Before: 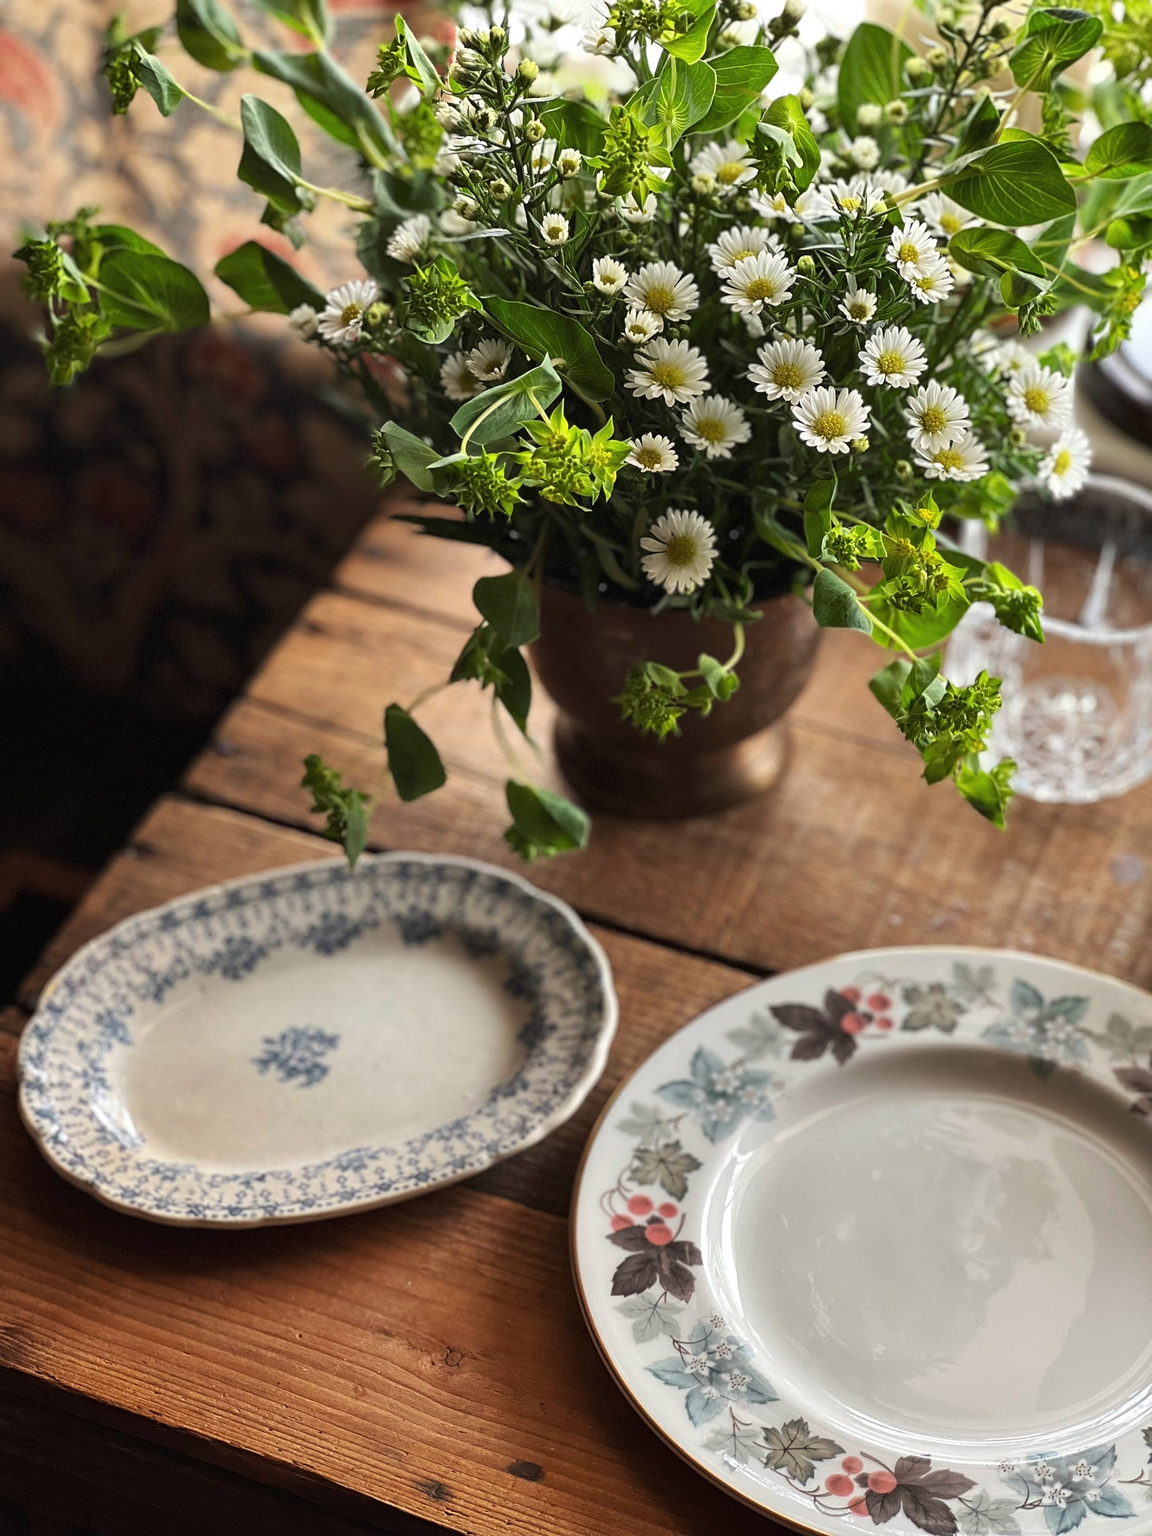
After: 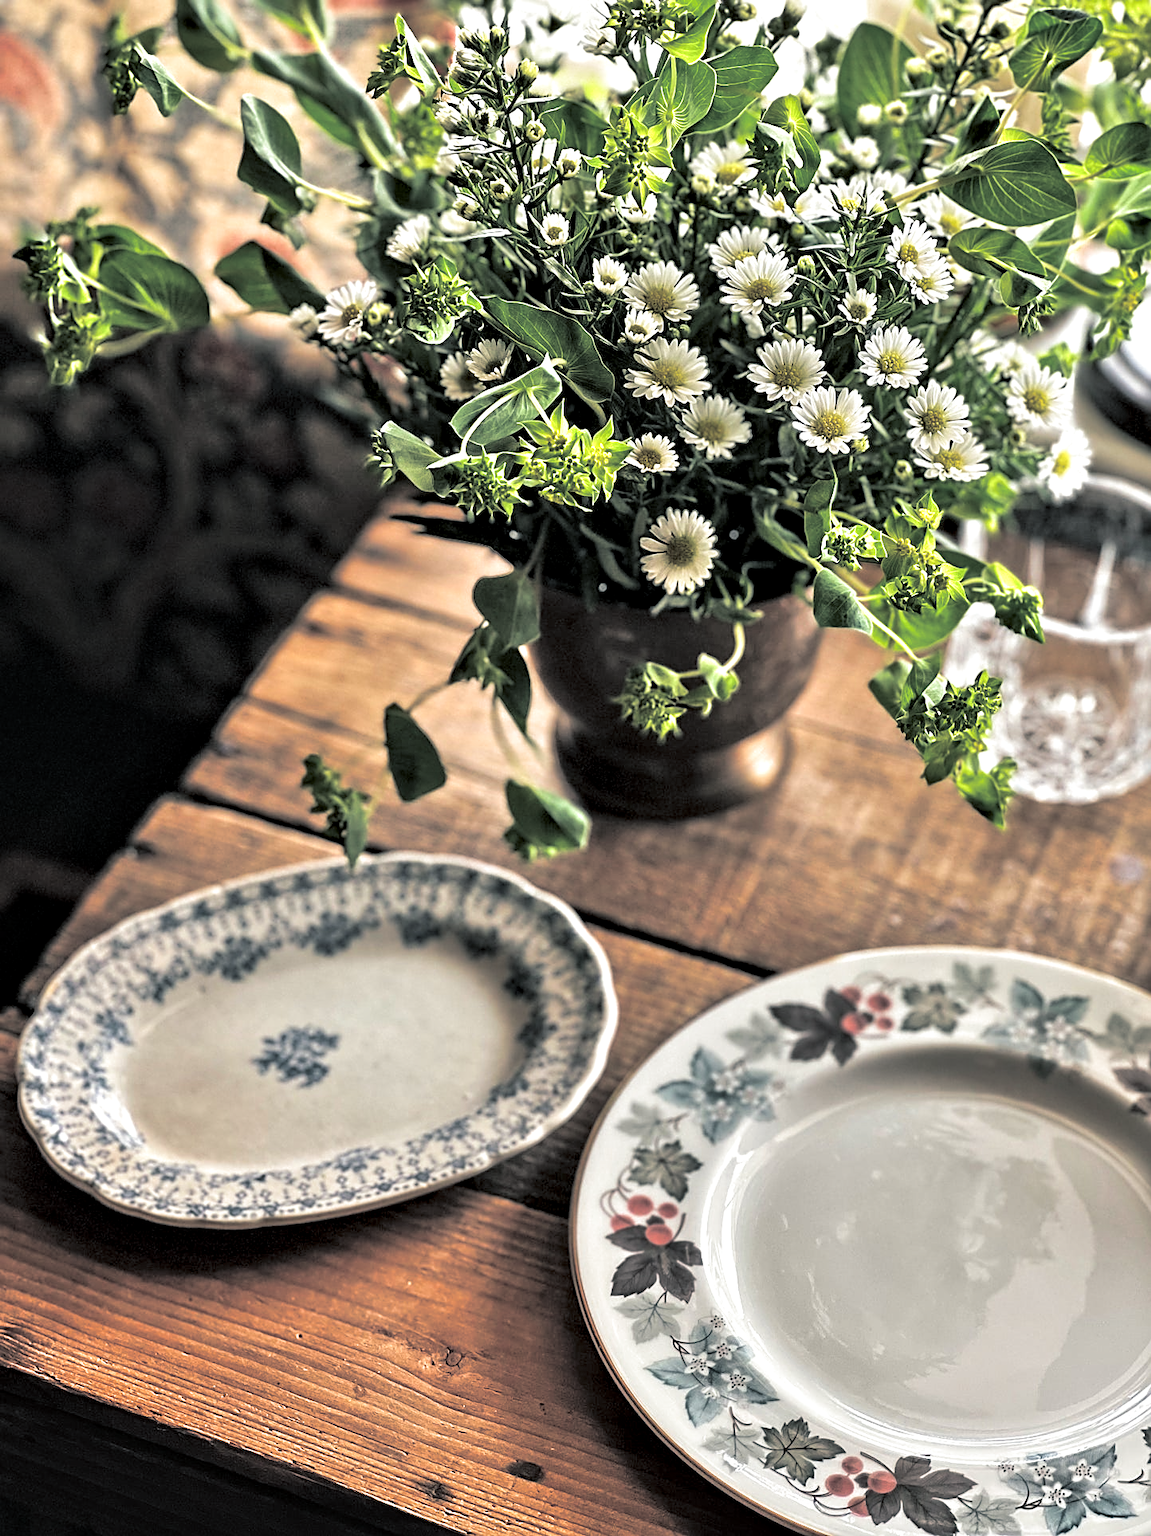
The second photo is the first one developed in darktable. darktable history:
sharpen: on, module defaults
contrast equalizer: y [[0.511, 0.558, 0.631, 0.632, 0.559, 0.512], [0.5 ×6], [0.507, 0.559, 0.627, 0.644, 0.647, 0.647], [0 ×6], [0 ×6]]
split-toning: shadows › hue 201.6°, shadows › saturation 0.16, highlights › hue 50.4°, highlights › saturation 0.2, balance -49.9
tone equalizer: -7 EV 0.15 EV, -6 EV 0.6 EV, -5 EV 1.15 EV, -4 EV 1.33 EV, -3 EV 1.15 EV, -2 EV 0.6 EV, -1 EV 0.15 EV, mask exposure compensation -0.5 EV
